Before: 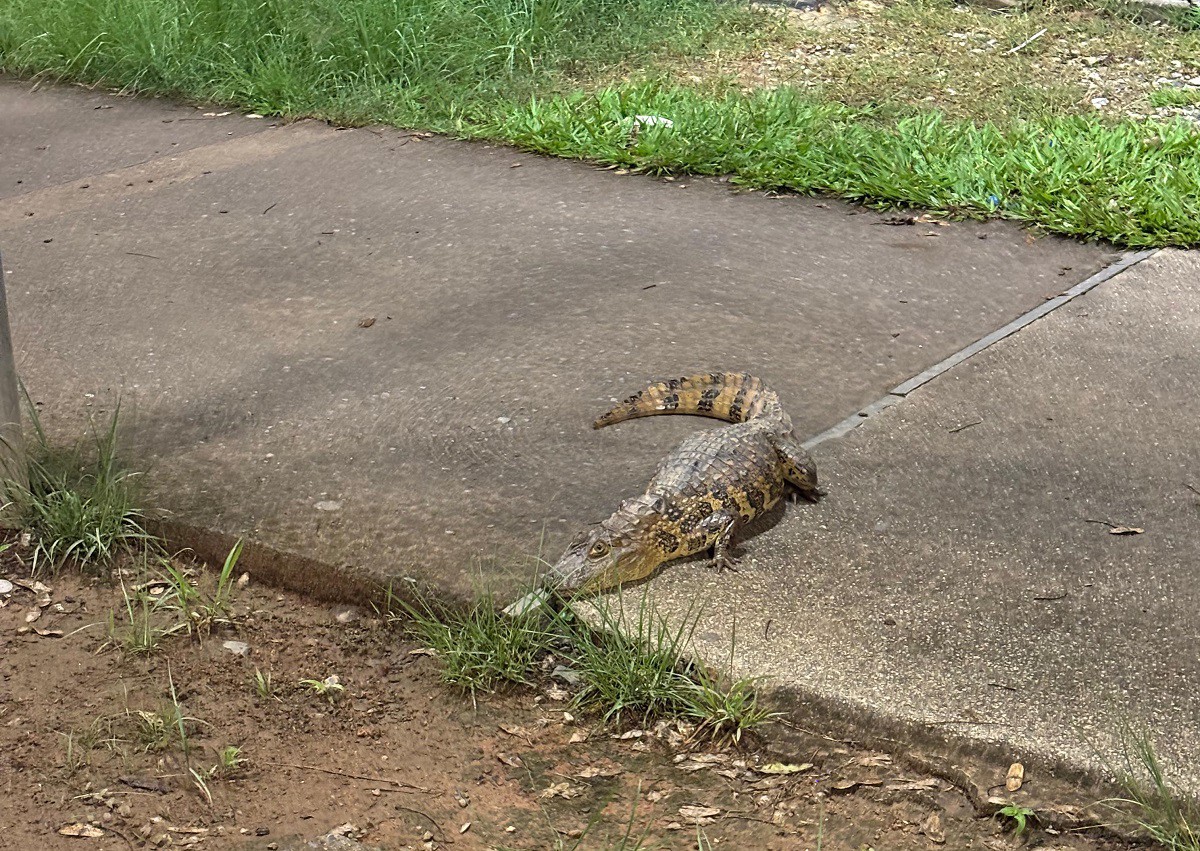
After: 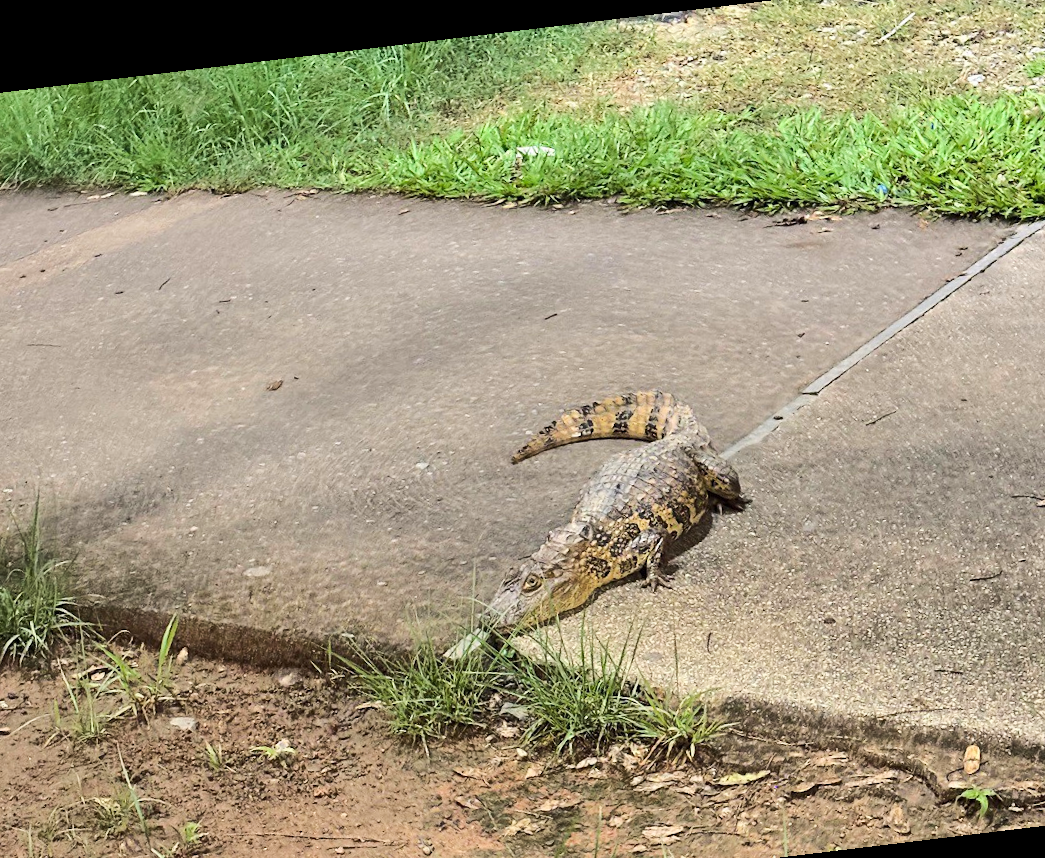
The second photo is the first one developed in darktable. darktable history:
rgb curve: curves: ch0 [(0, 0) (0.284, 0.292) (0.505, 0.644) (1, 1)]; ch1 [(0, 0) (0.284, 0.292) (0.505, 0.644) (1, 1)]; ch2 [(0, 0) (0.284, 0.292) (0.505, 0.644) (1, 1)], compensate middle gray true
rotate and perspective: rotation -6.83°, automatic cropping off
crop: left 9.929%, top 3.475%, right 9.188%, bottom 9.529%
